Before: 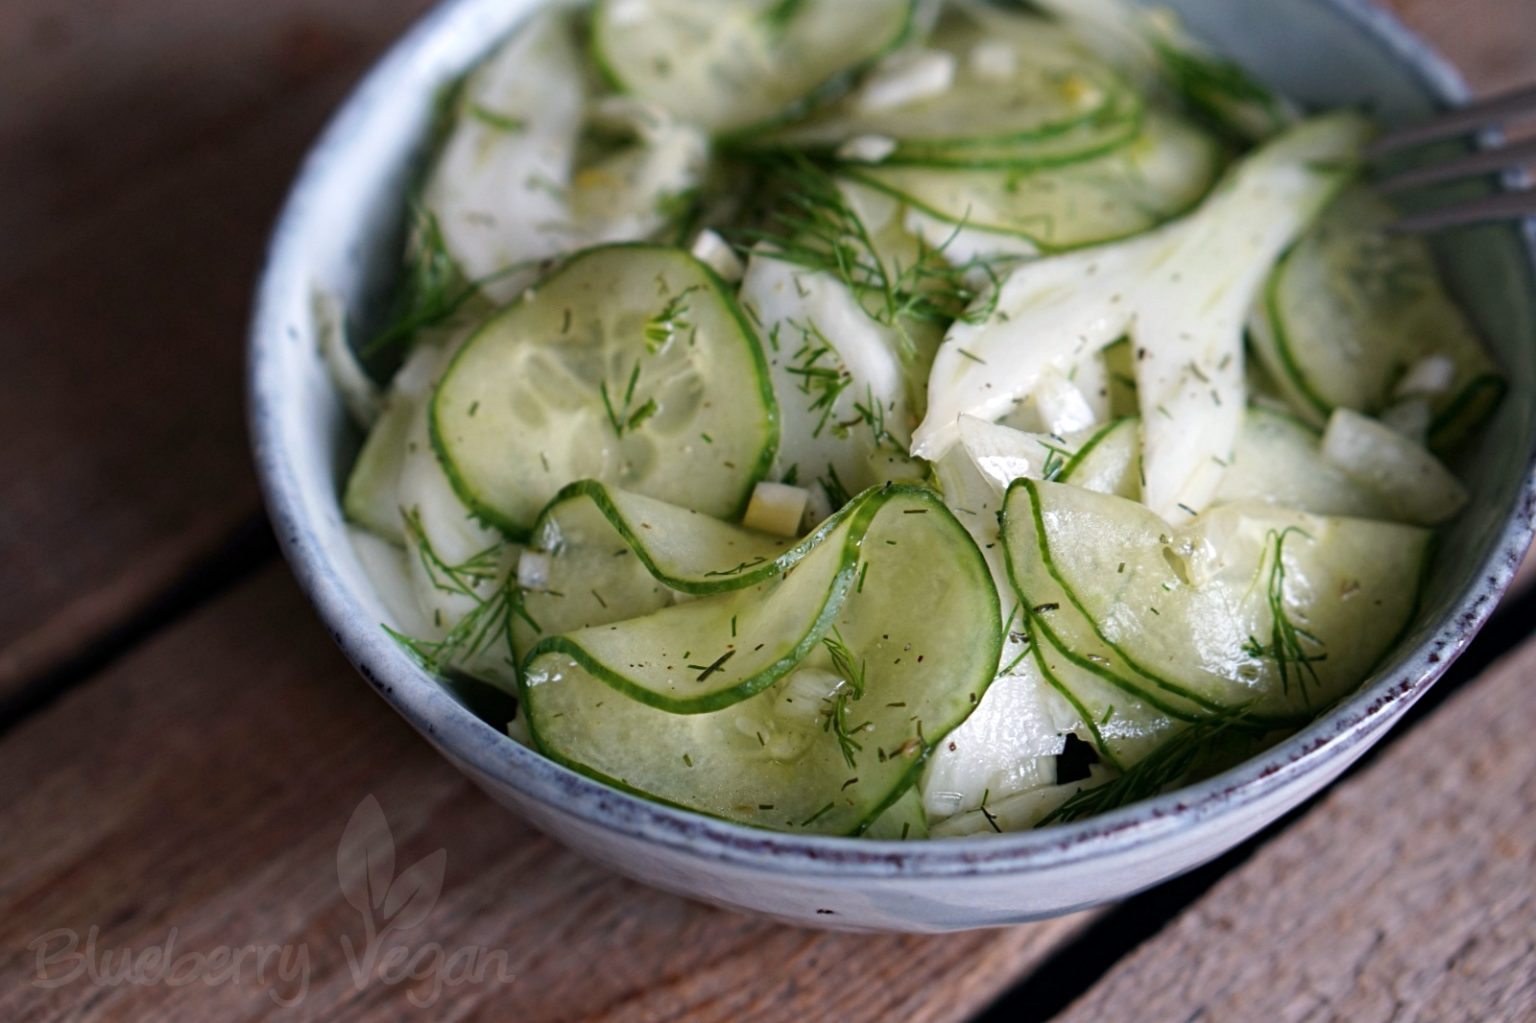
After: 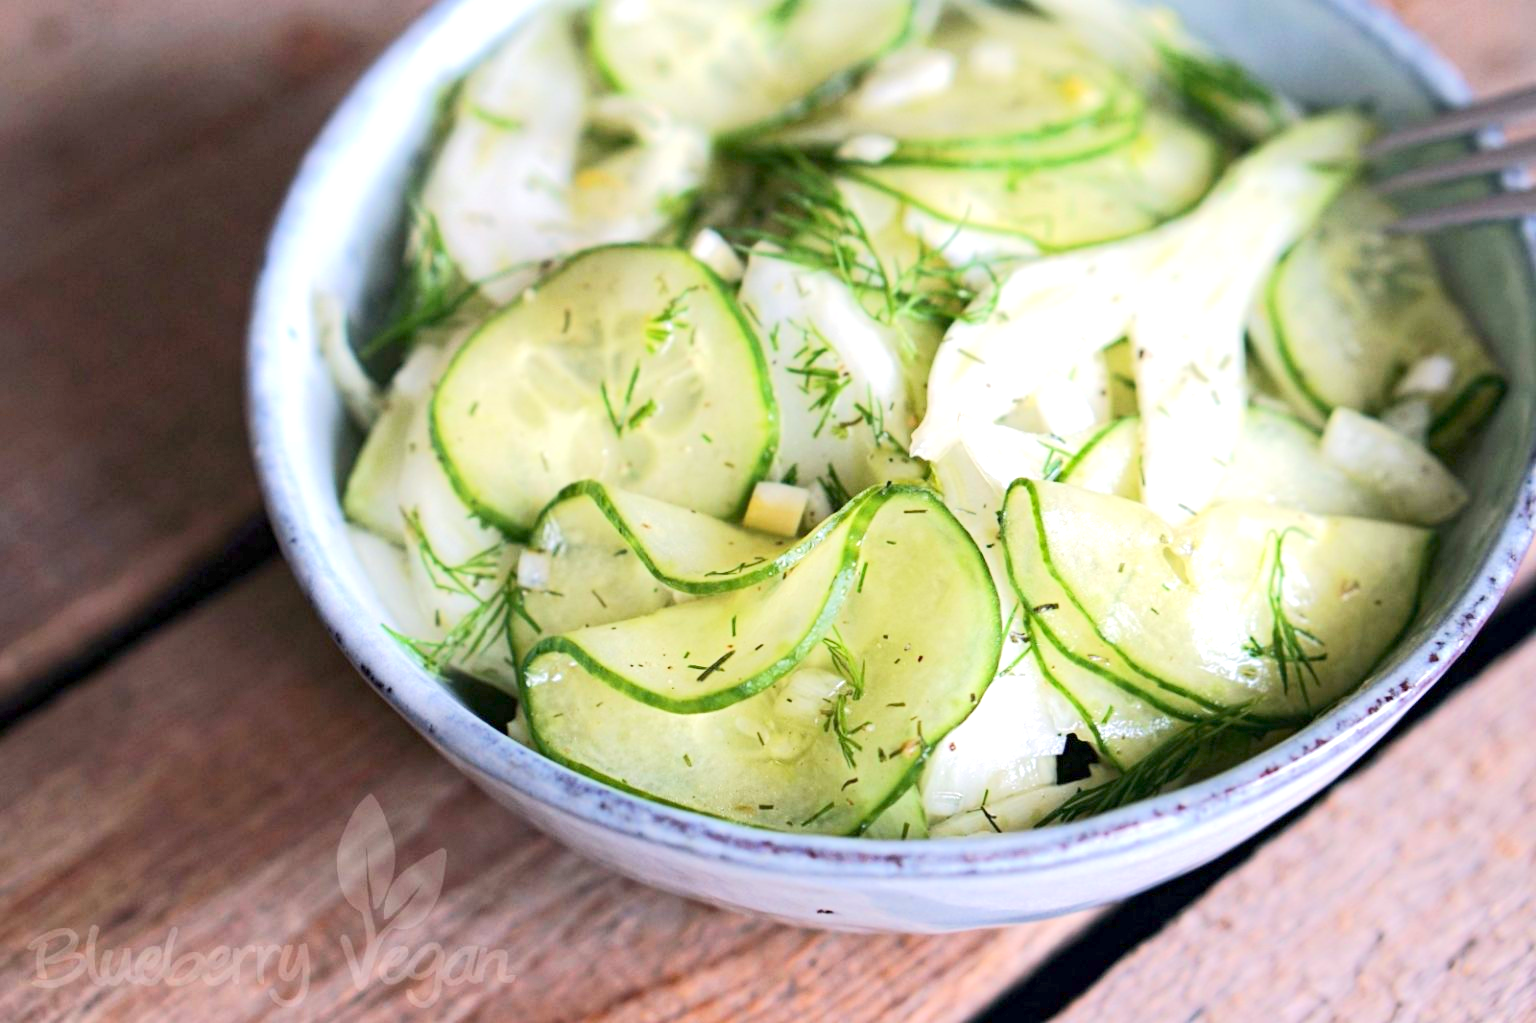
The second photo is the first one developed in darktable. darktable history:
tone equalizer: -8 EV 1.96 EV, -7 EV 1.97 EV, -6 EV 1.98 EV, -5 EV 1.96 EV, -4 EV 1.96 EV, -3 EV 1.48 EV, -2 EV 0.999 EV, -1 EV 0.479 EV, edges refinement/feathering 500, mask exposure compensation -1.57 EV, preserve details no
